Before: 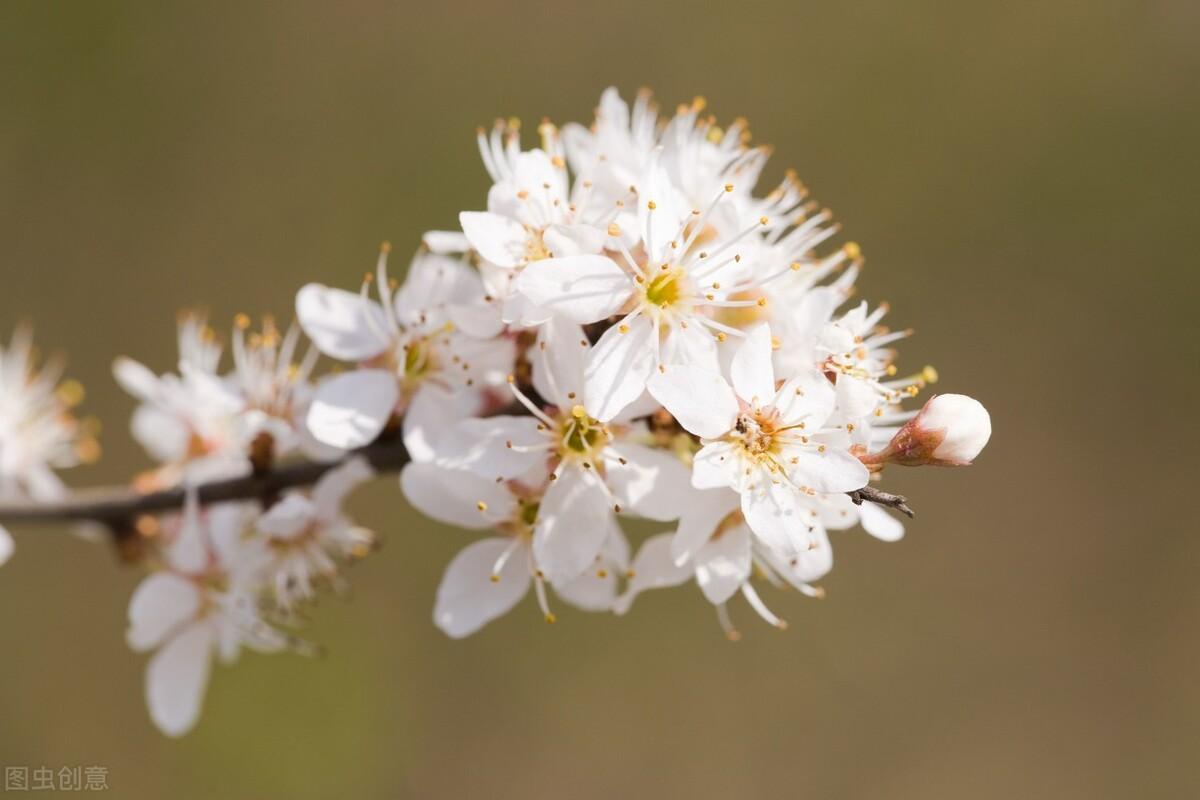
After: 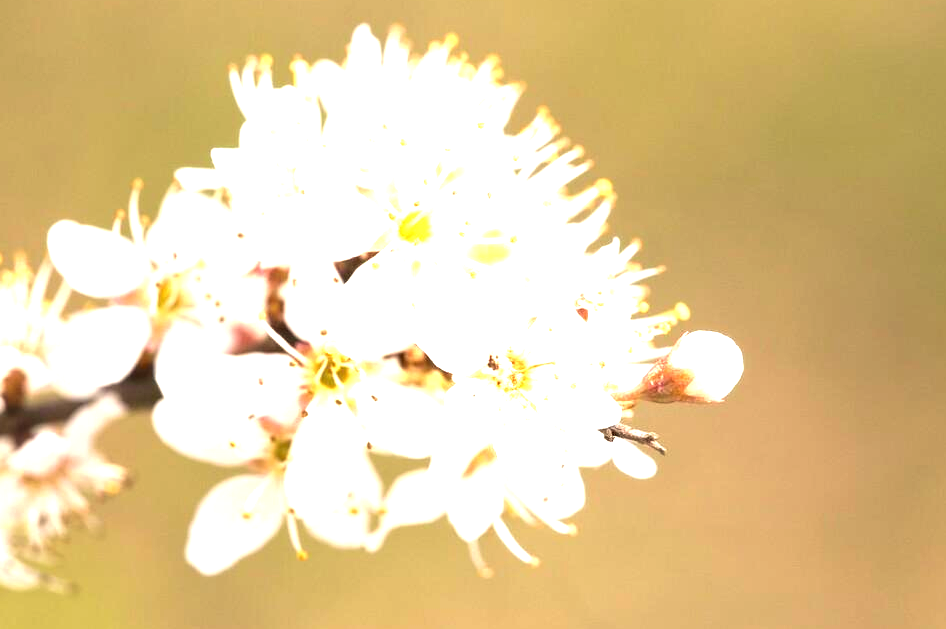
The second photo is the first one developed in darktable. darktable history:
white balance: red 1.045, blue 0.932
exposure: black level correction 0, exposure 1.741 EV, compensate exposure bias true, compensate highlight preservation false
crop and rotate: left 20.74%, top 7.912%, right 0.375%, bottom 13.378%
velvia: strength 15%
